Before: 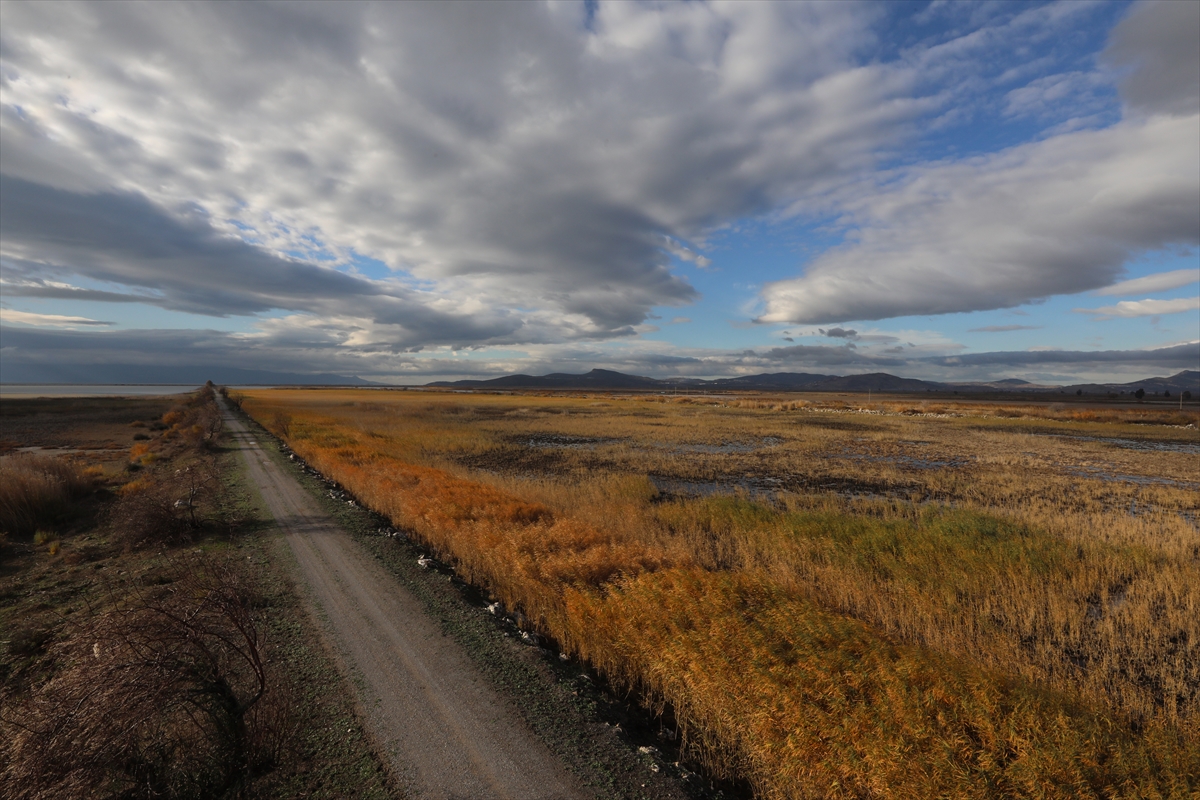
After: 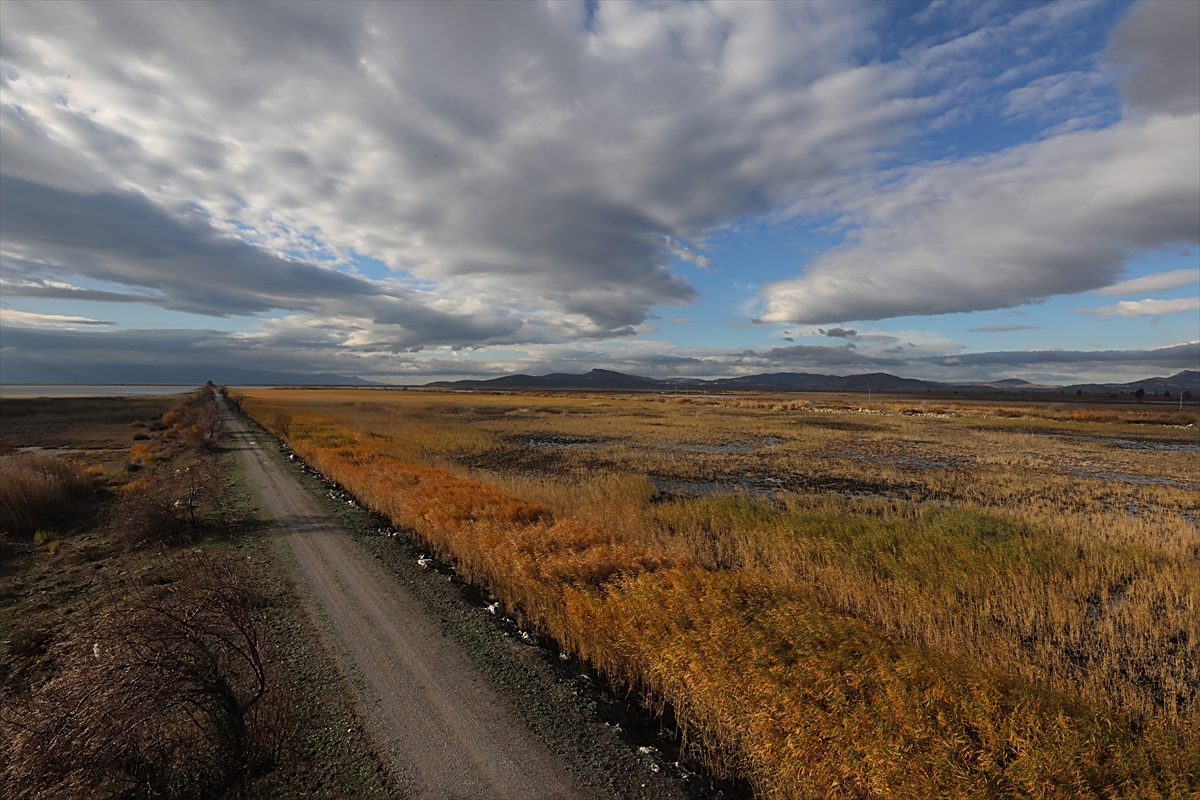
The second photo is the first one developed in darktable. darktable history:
sharpen: radius 1.935
